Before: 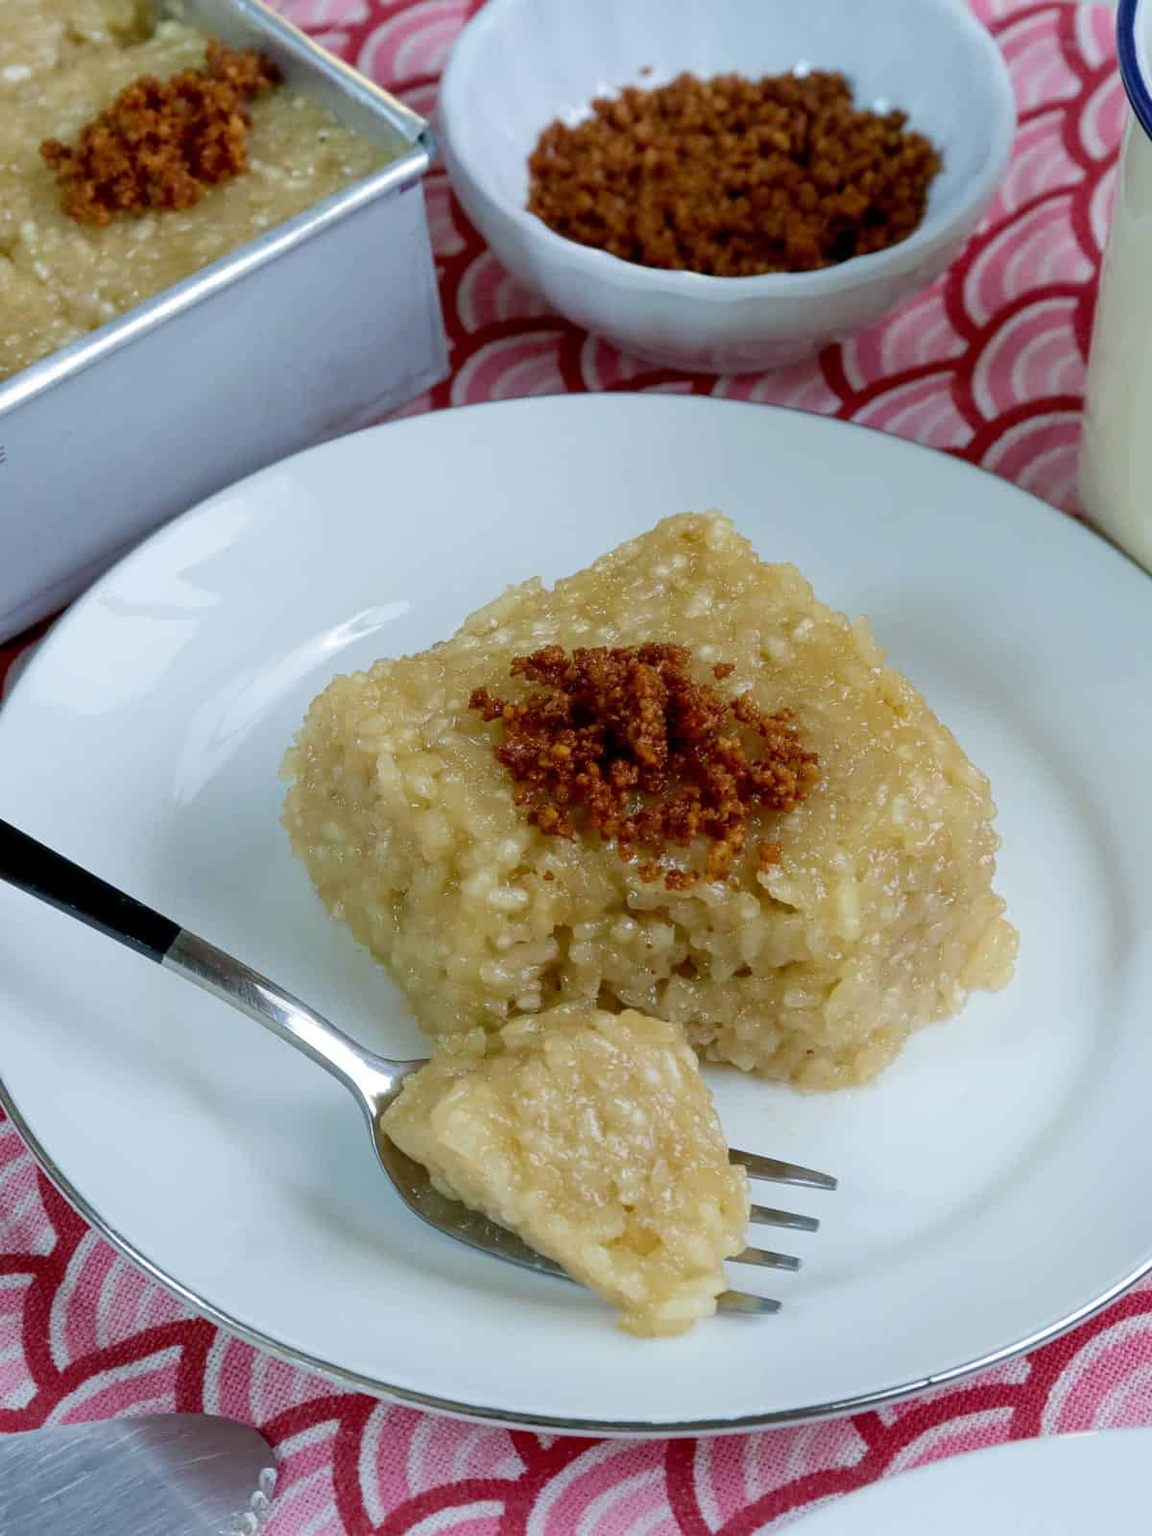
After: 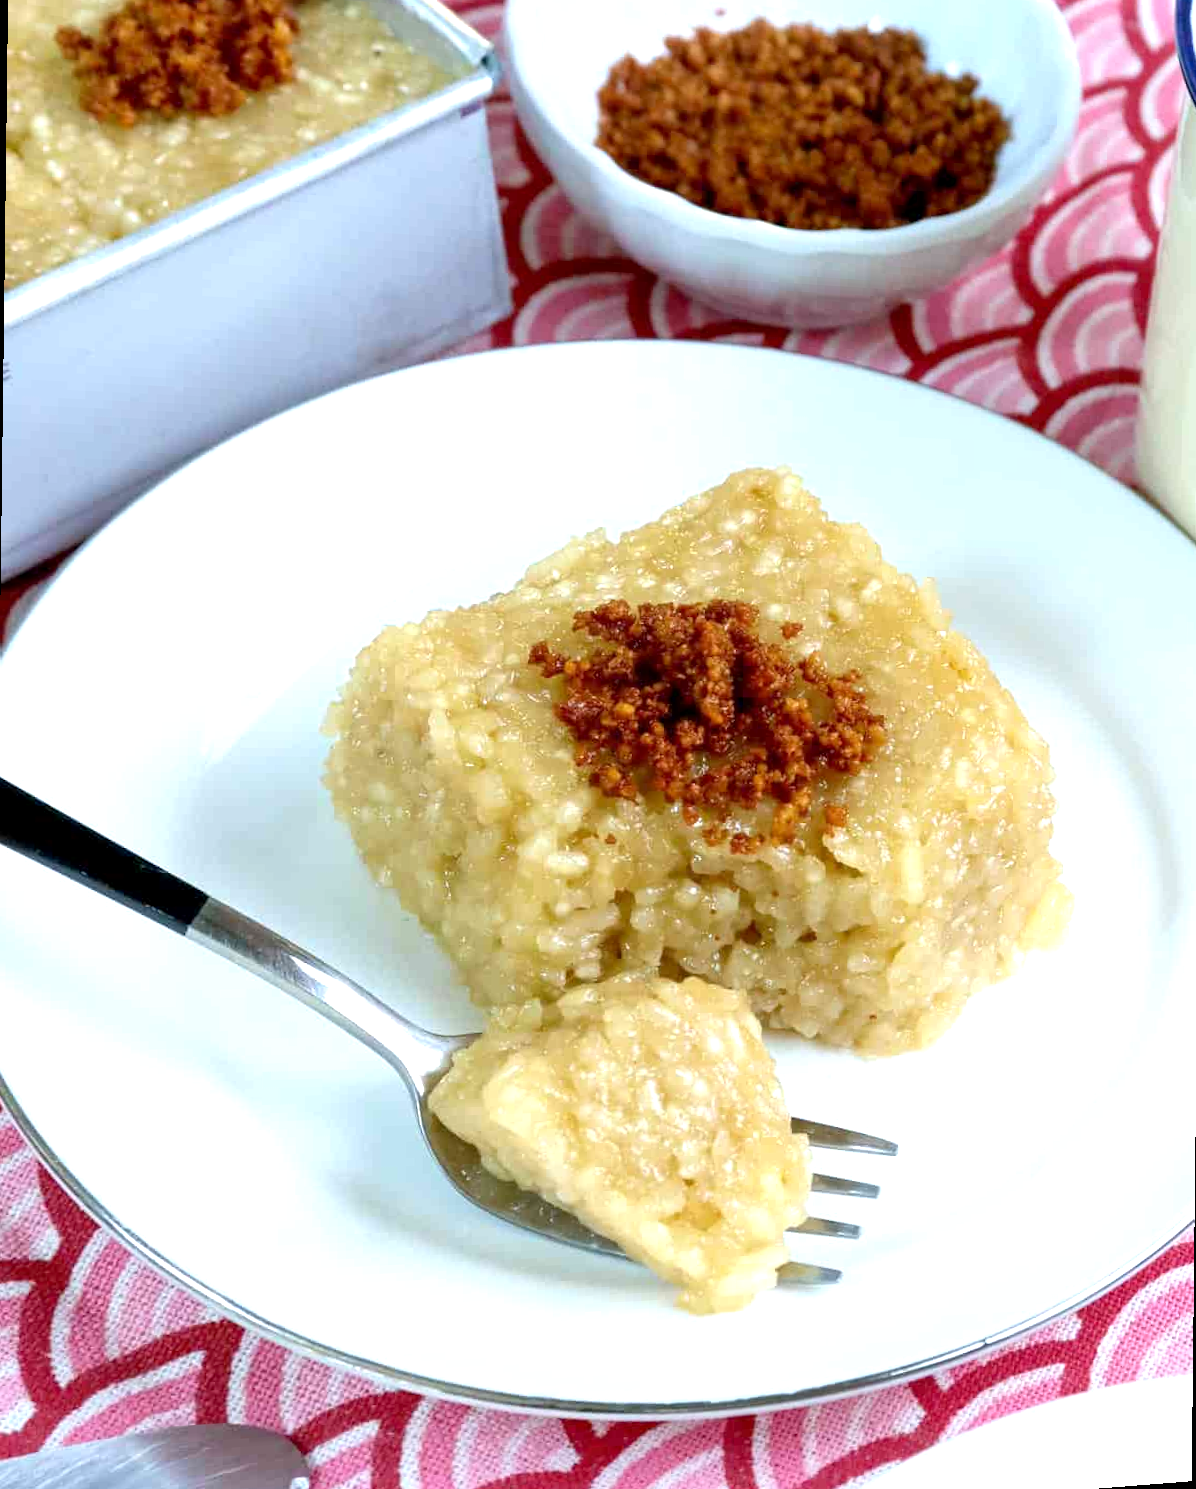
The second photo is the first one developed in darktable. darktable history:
rotate and perspective: rotation 0.679°, lens shift (horizontal) 0.136, crop left 0.009, crop right 0.991, crop top 0.078, crop bottom 0.95
exposure: black level correction 0.001, exposure 1.05 EV, compensate exposure bias true, compensate highlight preservation false
